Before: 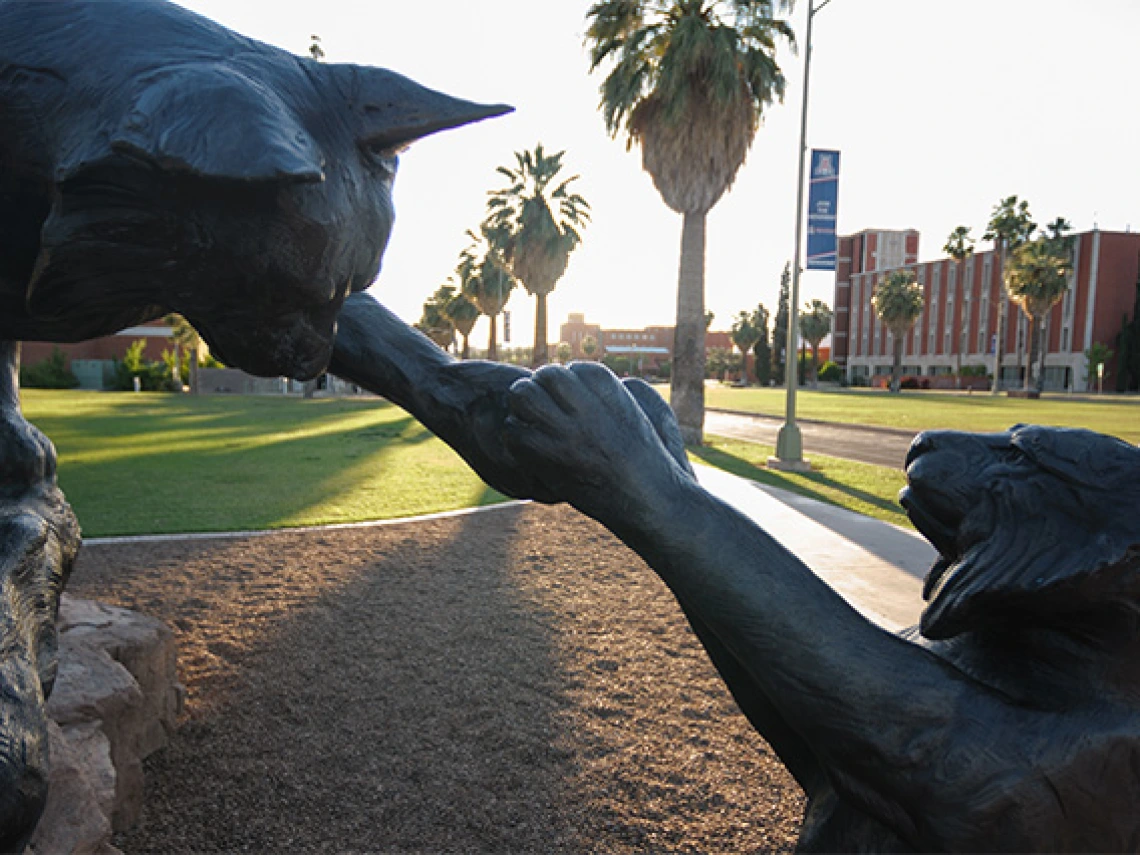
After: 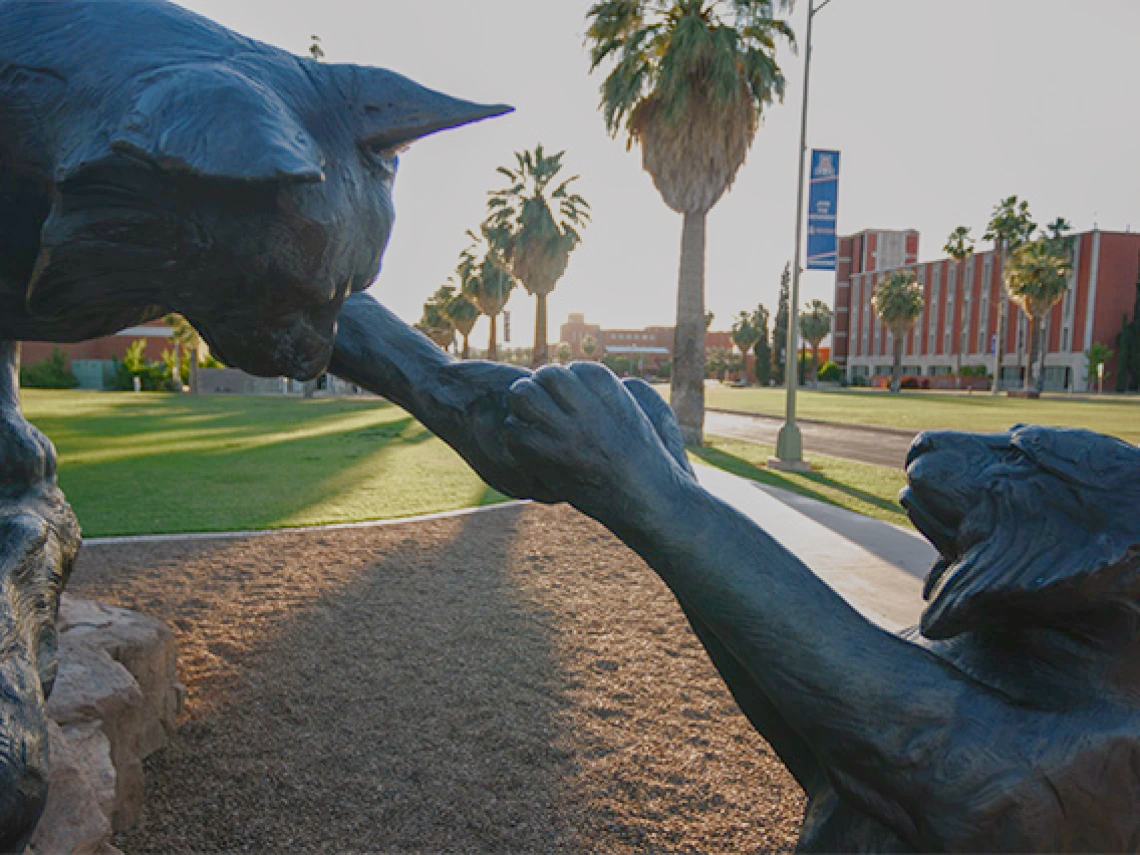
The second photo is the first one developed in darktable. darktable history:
color balance rgb: shadows lift › chroma 1%, shadows lift › hue 113°, highlights gain › chroma 0.2%, highlights gain › hue 333°, perceptual saturation grading › global saturation 20%, perceptual saturation grading › highlights -50%, perceptual saturation grading › shadows 25%, contrast -30%
local contrast: on, module defaults
